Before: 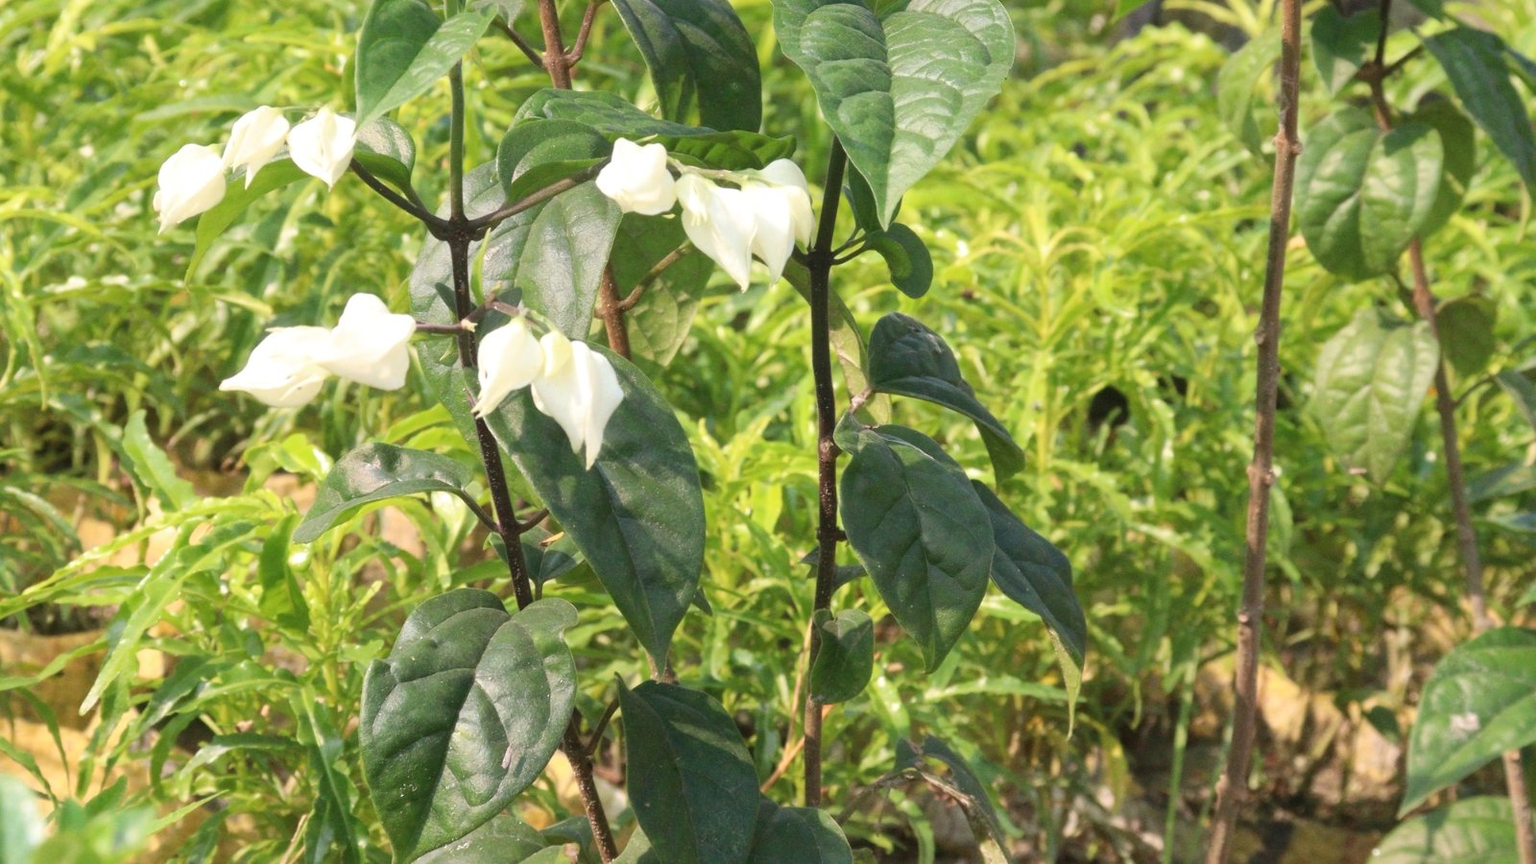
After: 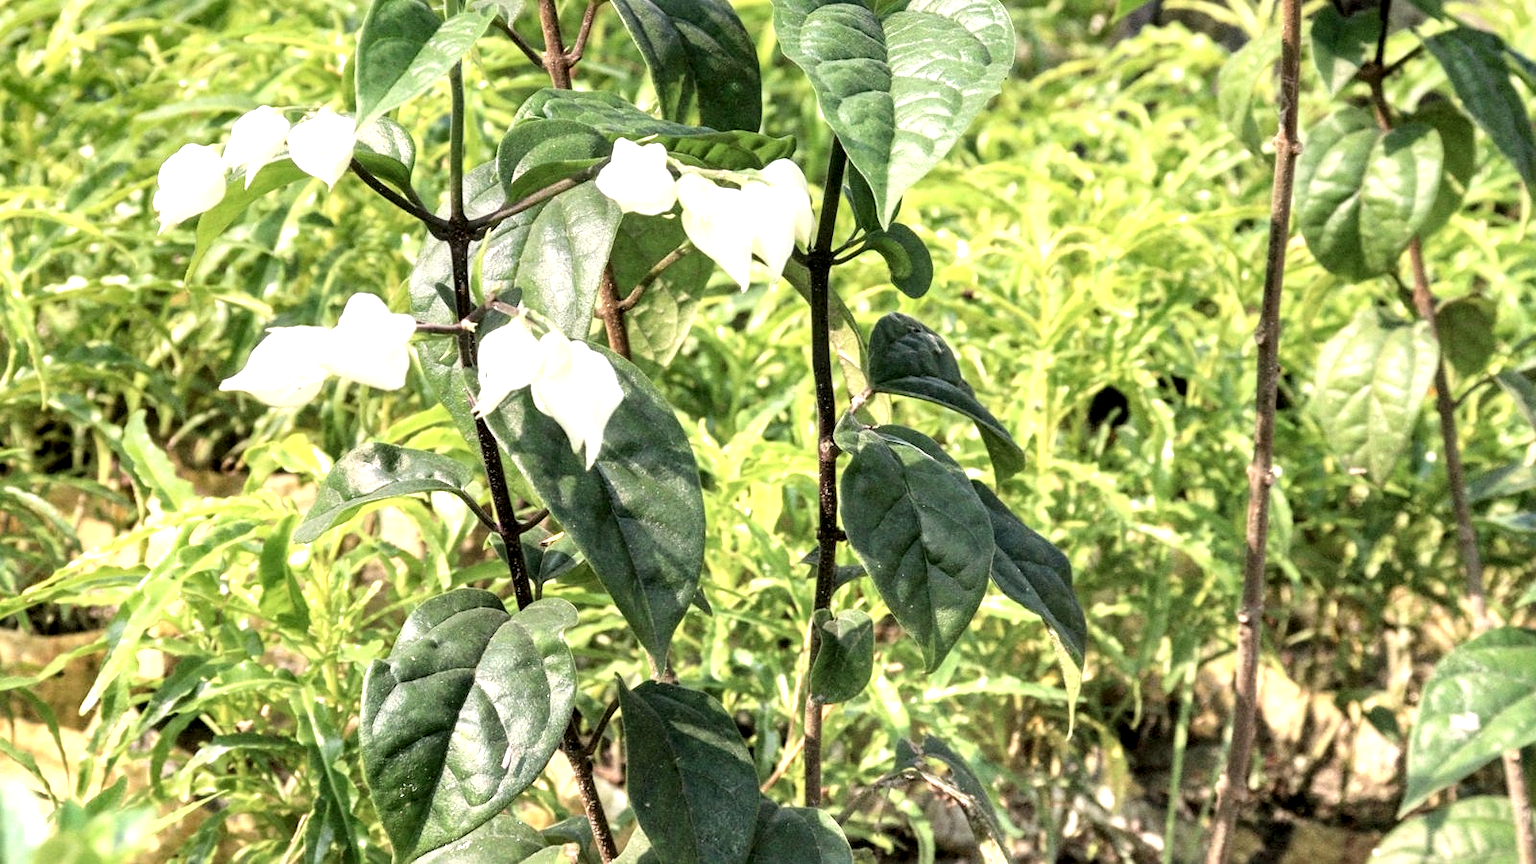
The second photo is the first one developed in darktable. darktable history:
sharpen: amount 0.2
contrast brightness saturation: brightness 0.28
local contrast: shadows 185%, detail 225%
